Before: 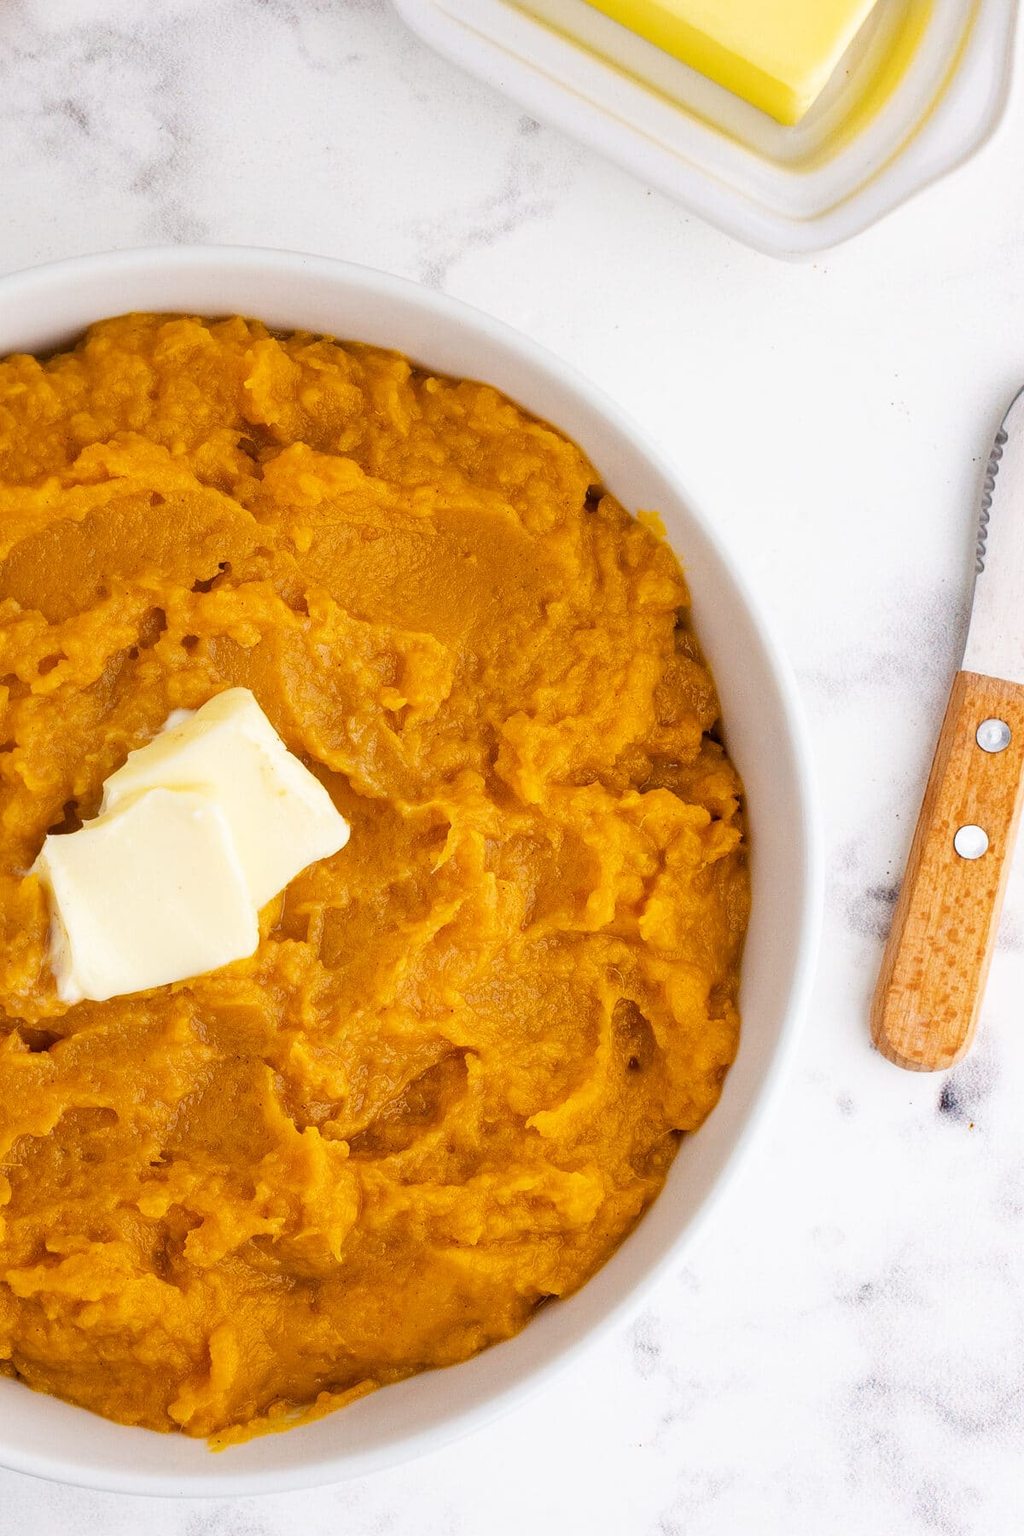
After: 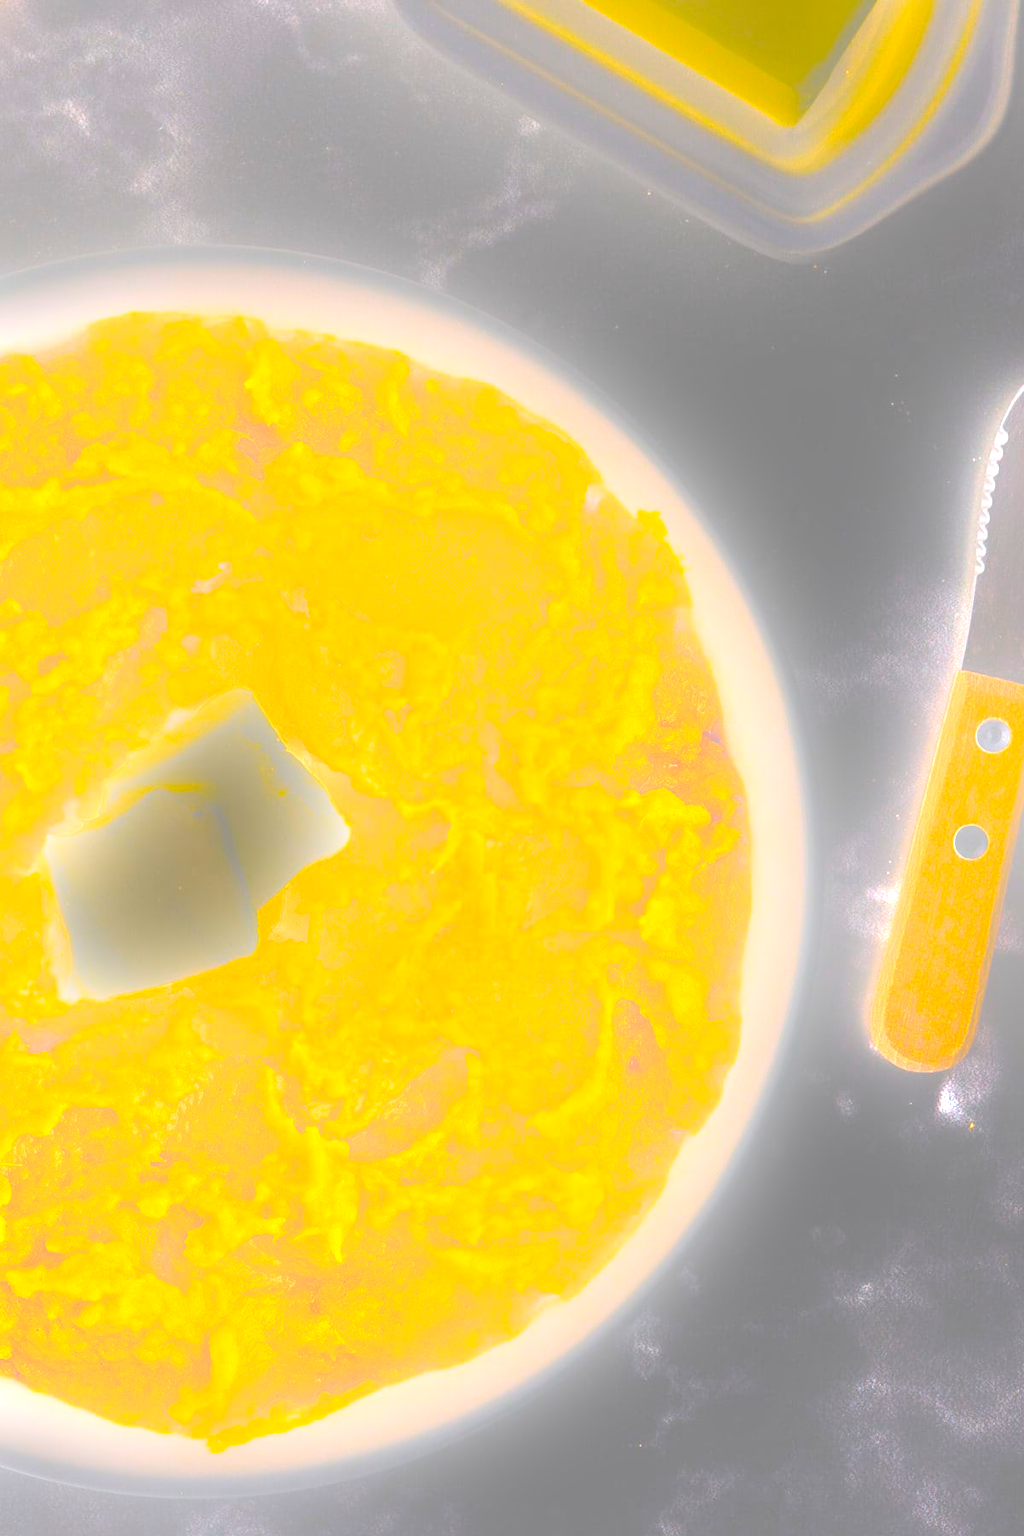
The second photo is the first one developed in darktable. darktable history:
exposure: black level correction 0, exposure 2 EV, compensate highlight preservation false
bloom: size 13.65%, threshold 98.39%, strength 4.82%
